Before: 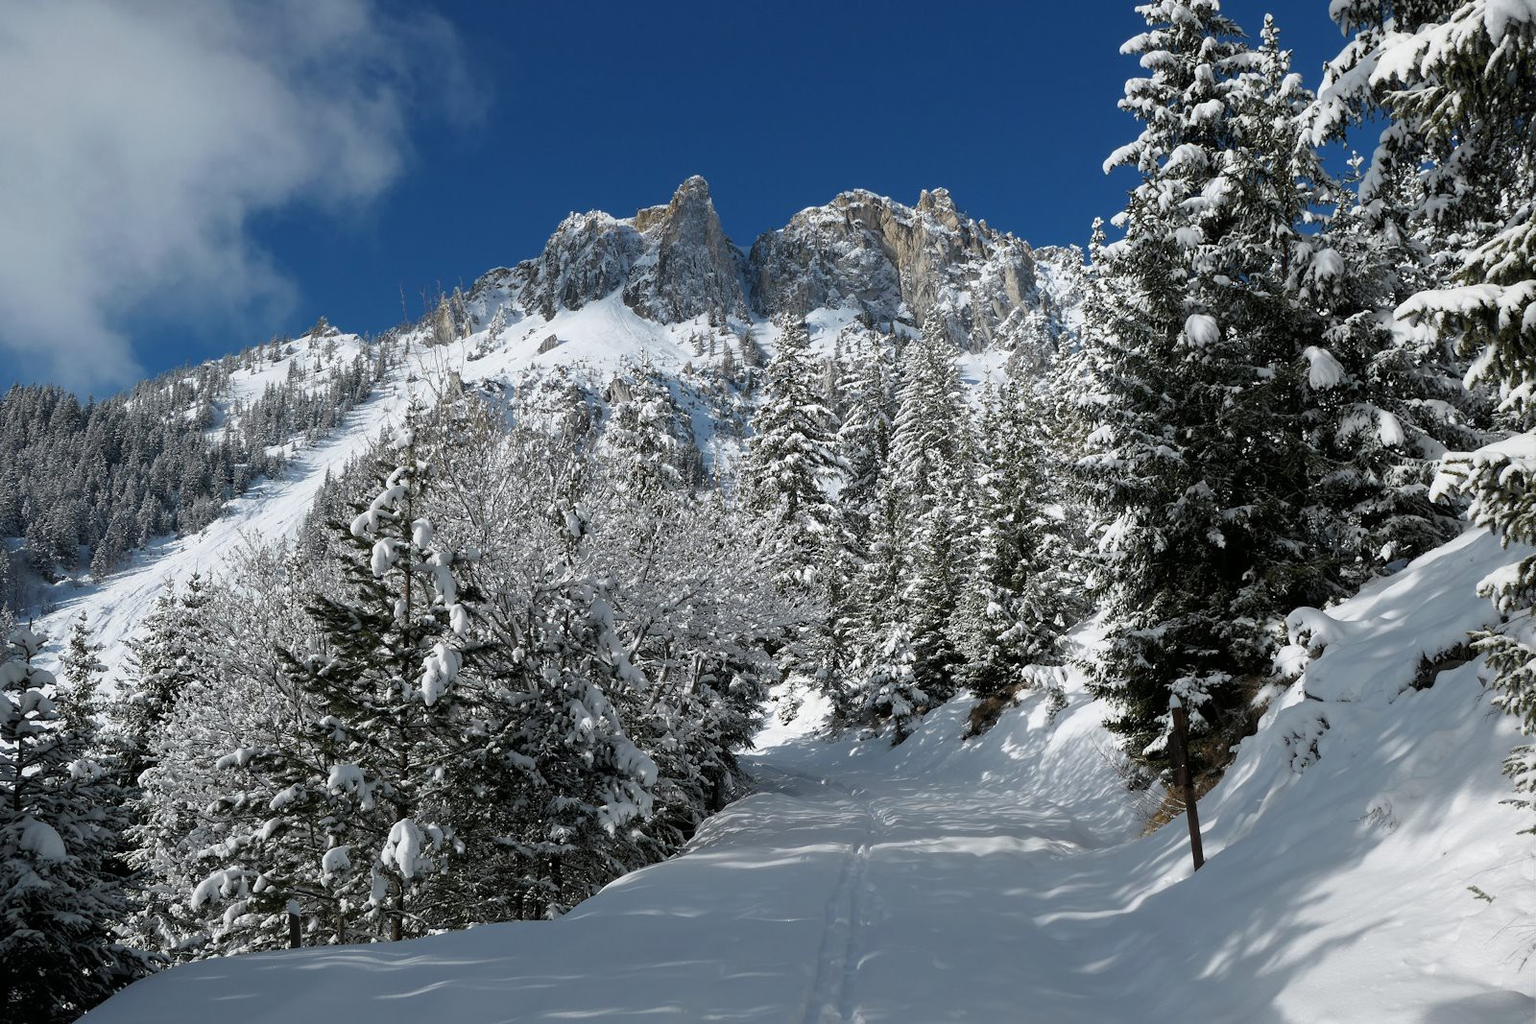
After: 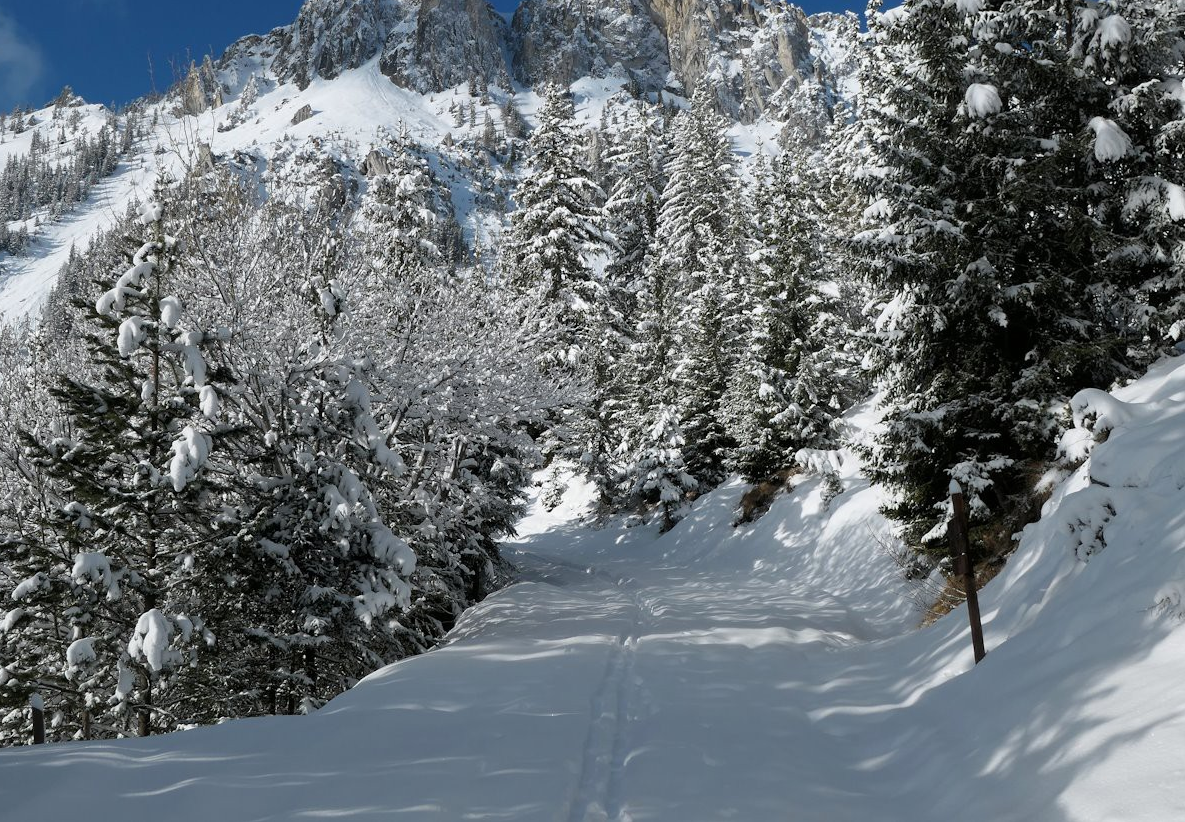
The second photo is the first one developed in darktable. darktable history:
crop: left 16.835%, top 22.904%, right 9.058%
